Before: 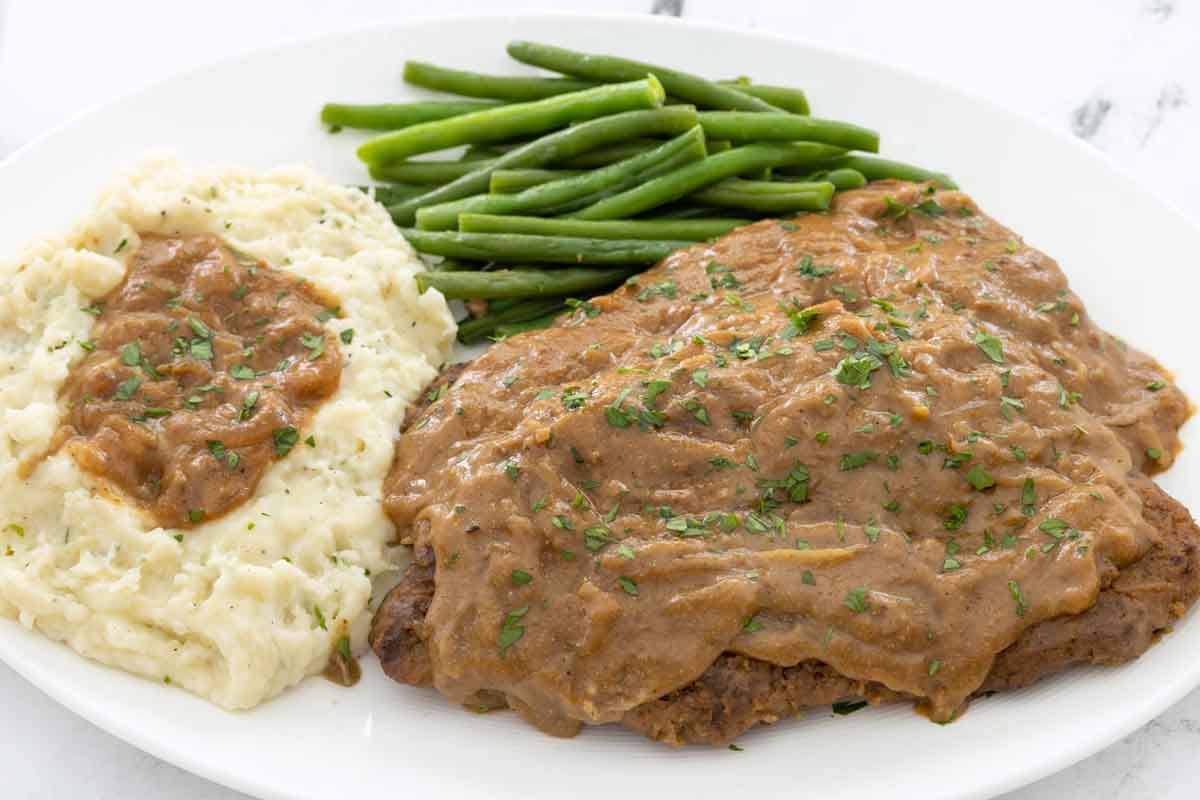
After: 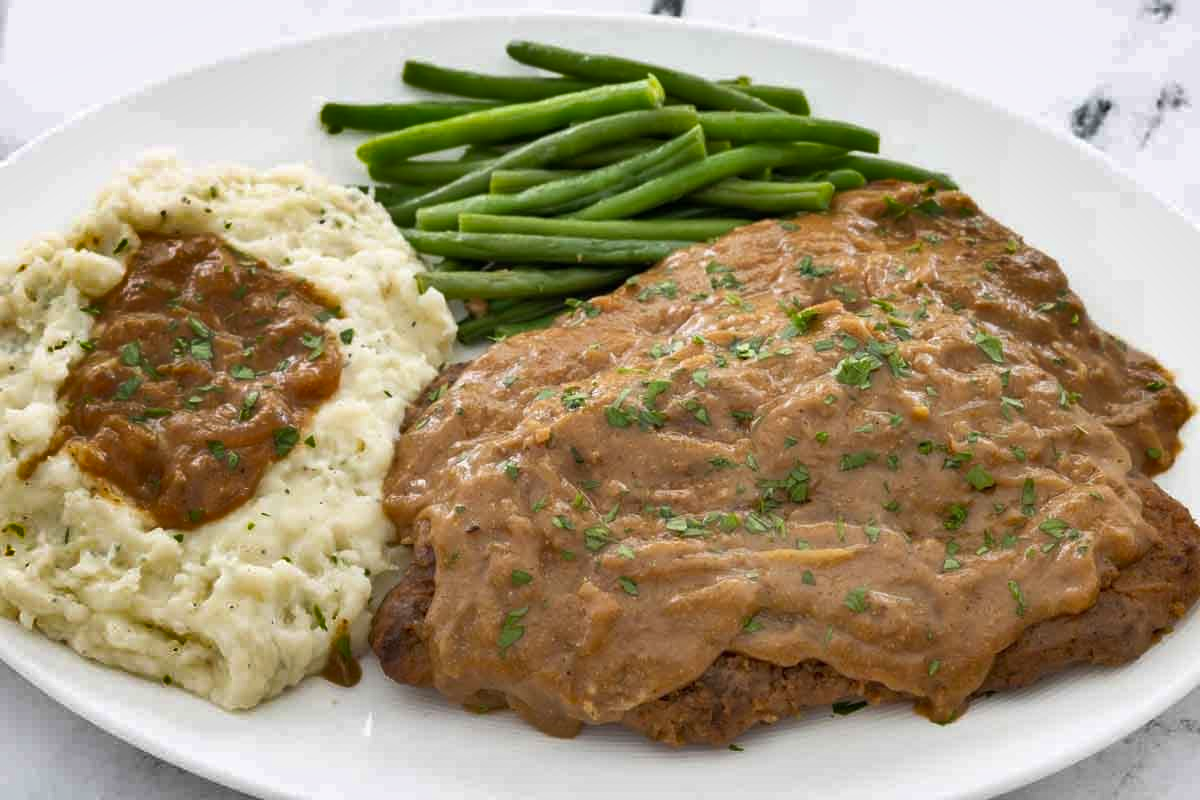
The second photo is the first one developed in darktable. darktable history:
shadows and highlights: radius 107.58, shadows 41.18, highlights -72.02, low approximation 0.01, soften with gaussian
